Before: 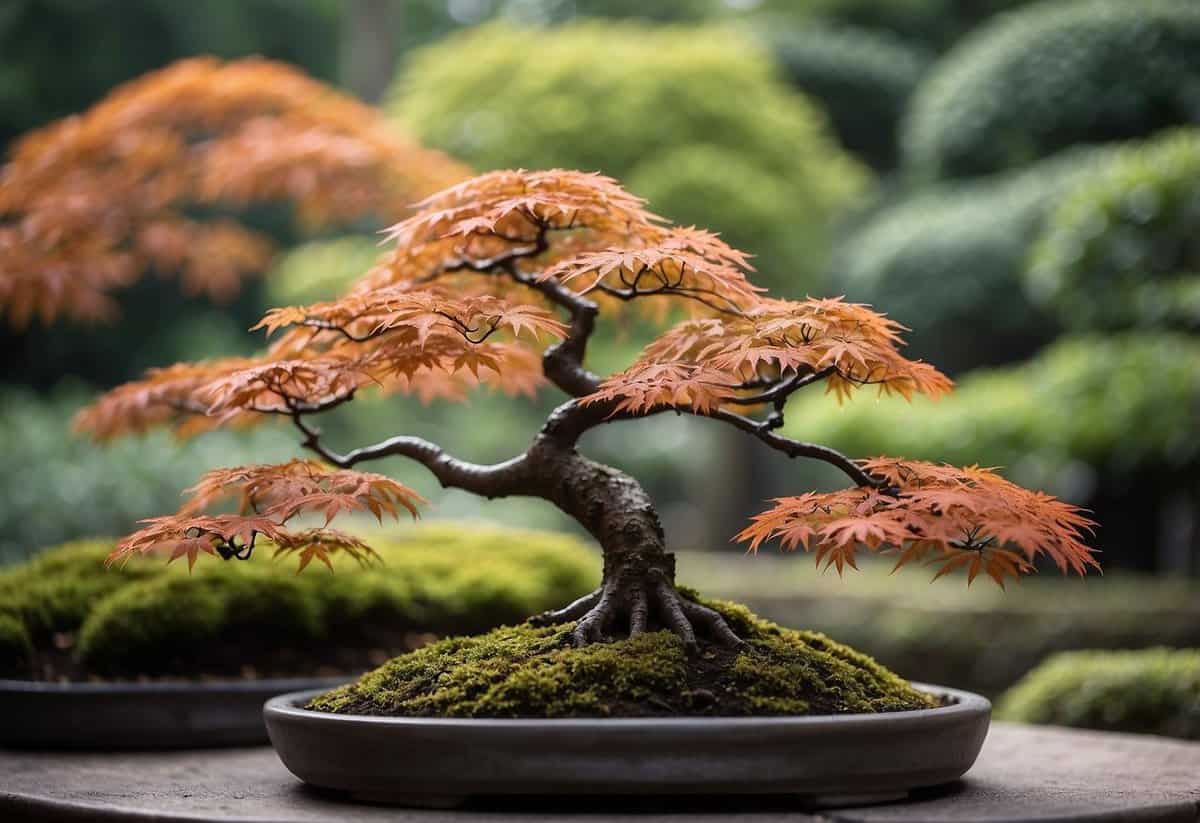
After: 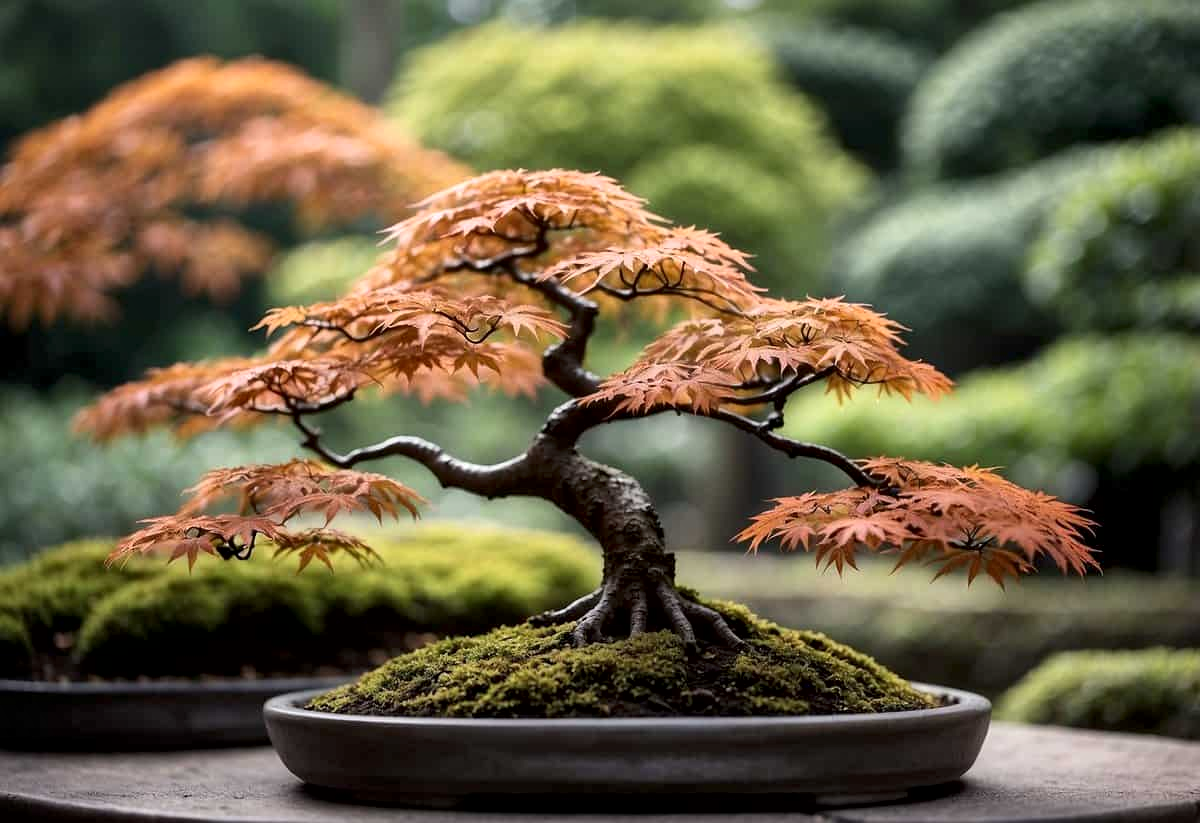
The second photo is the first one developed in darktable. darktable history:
local contrast: mode bilateral grid, contrast 24, coarseness 61, detail 151%, midtone range 0.2
